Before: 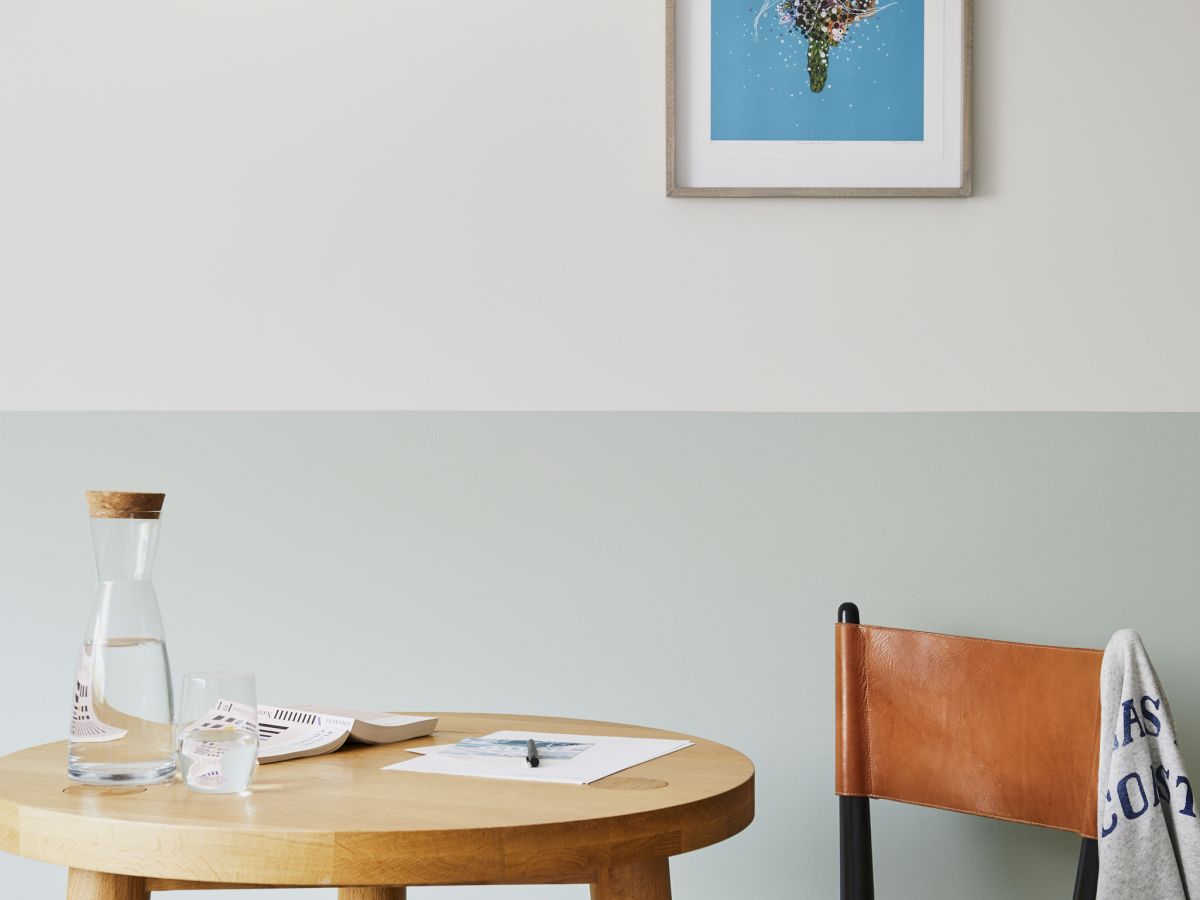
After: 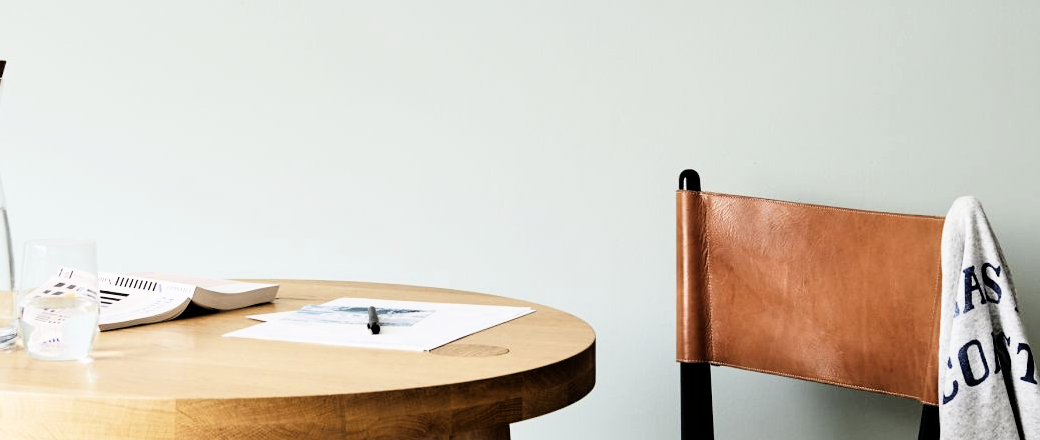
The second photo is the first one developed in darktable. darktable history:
filmic rgb: black relative exposure -3.75 EV, white relative exposure 2.4 EV, dynamic range scaling -50%, hardness 3.42, latitude 30%, contrast 1.8
crop and rotate: left 13.306%, top 48.129%, bottom 2.928%
